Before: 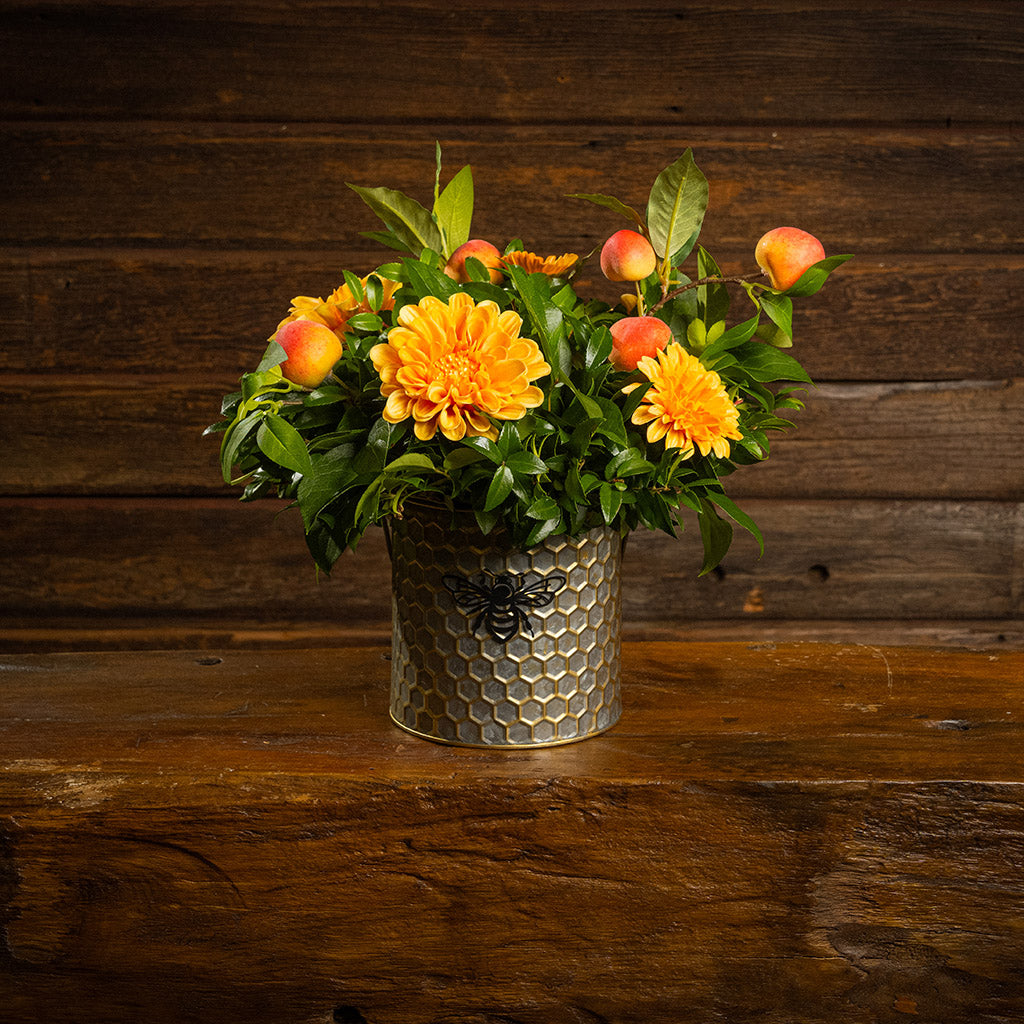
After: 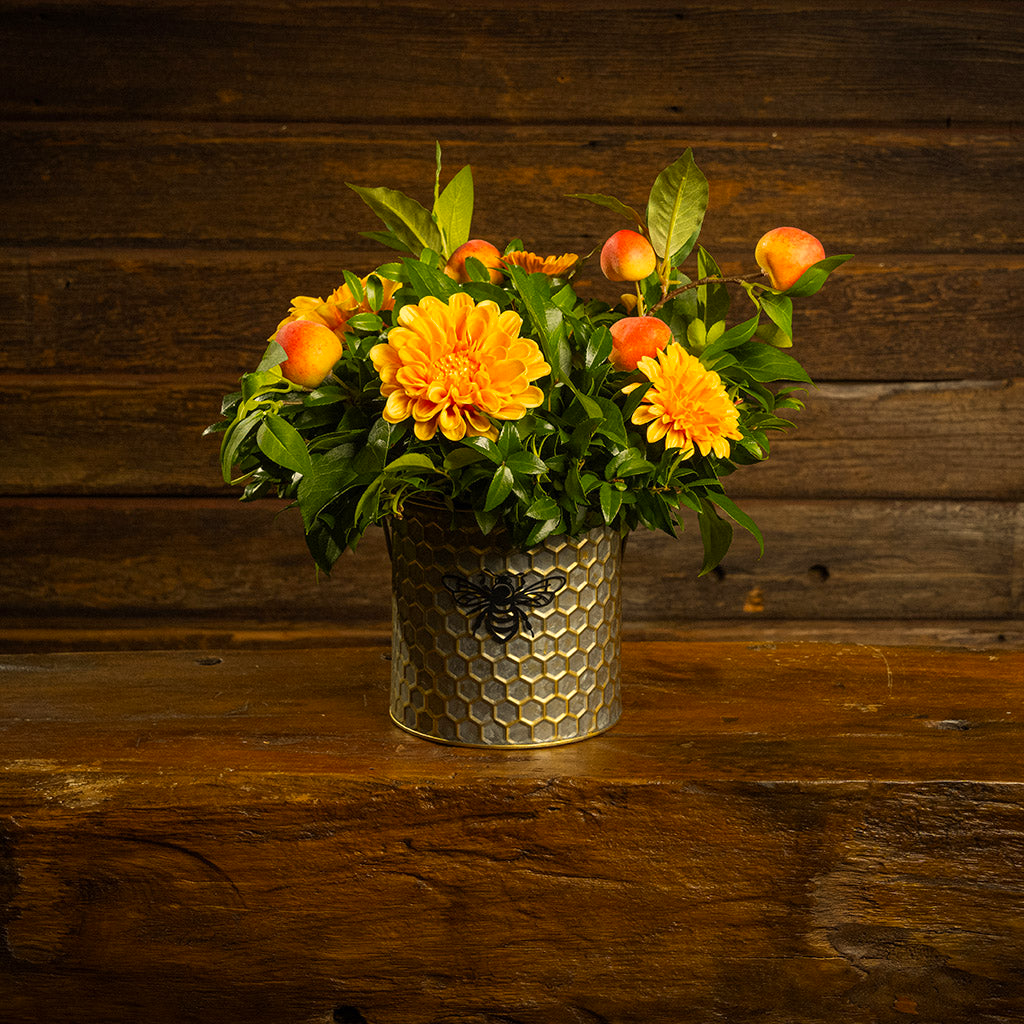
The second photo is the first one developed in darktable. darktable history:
color correction: highlights a* 2.41, highlights b* 22.6
